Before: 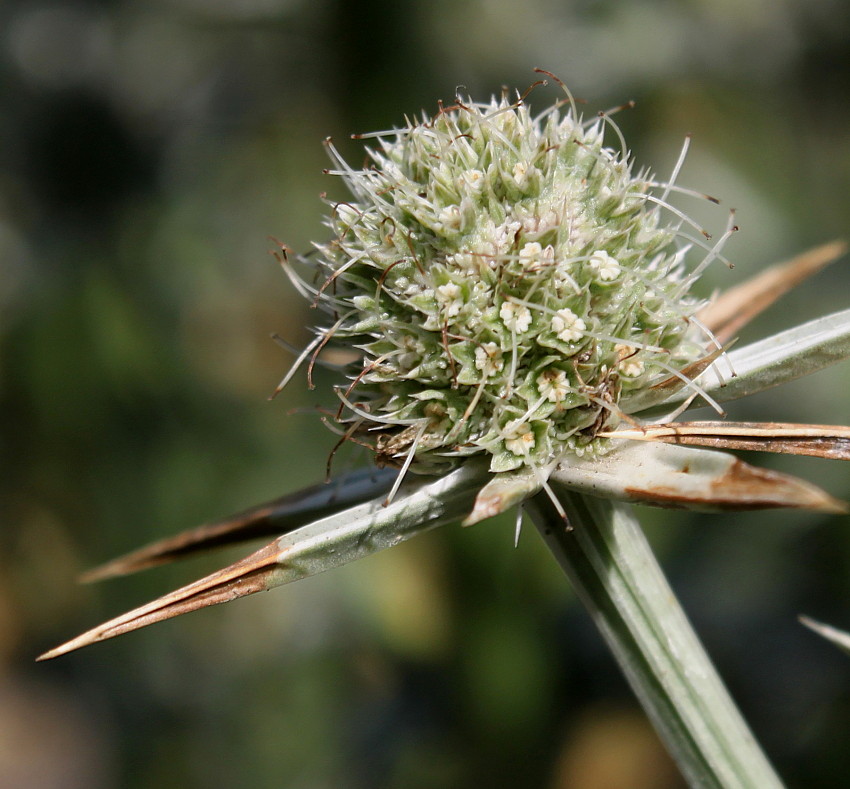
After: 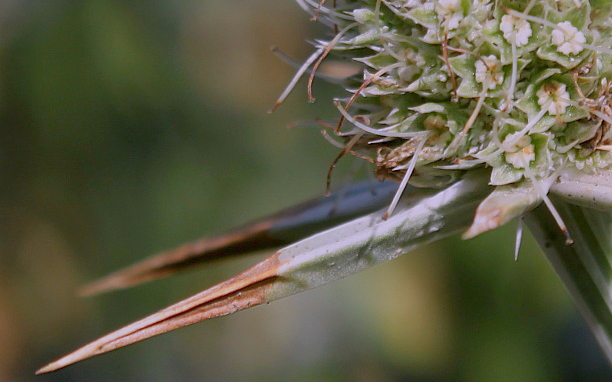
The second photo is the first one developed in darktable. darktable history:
rotate and perspective: automatic cropping off
crop: top 36.498%, right 27.964%, bottom 14.995%
white balance: red 1.042, blue 1.17
color balance rgb: contrast -30%
